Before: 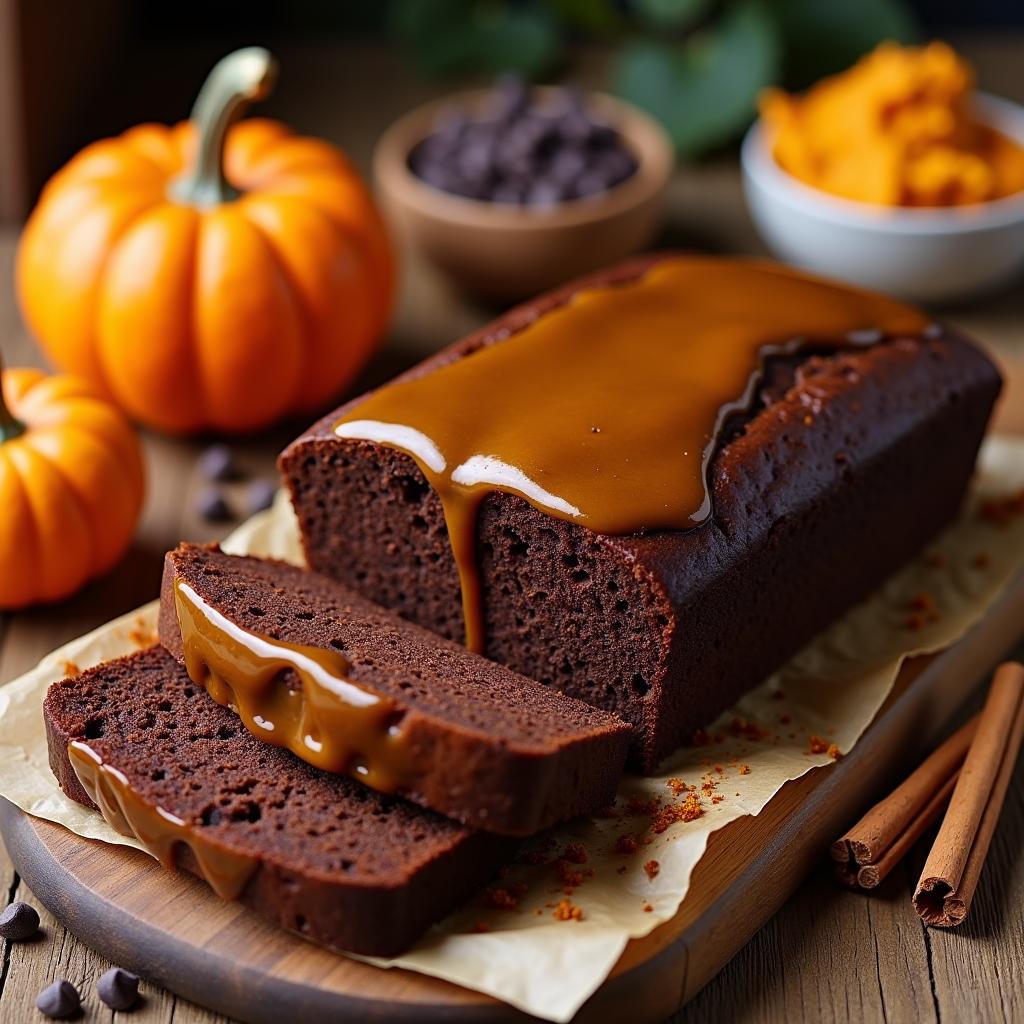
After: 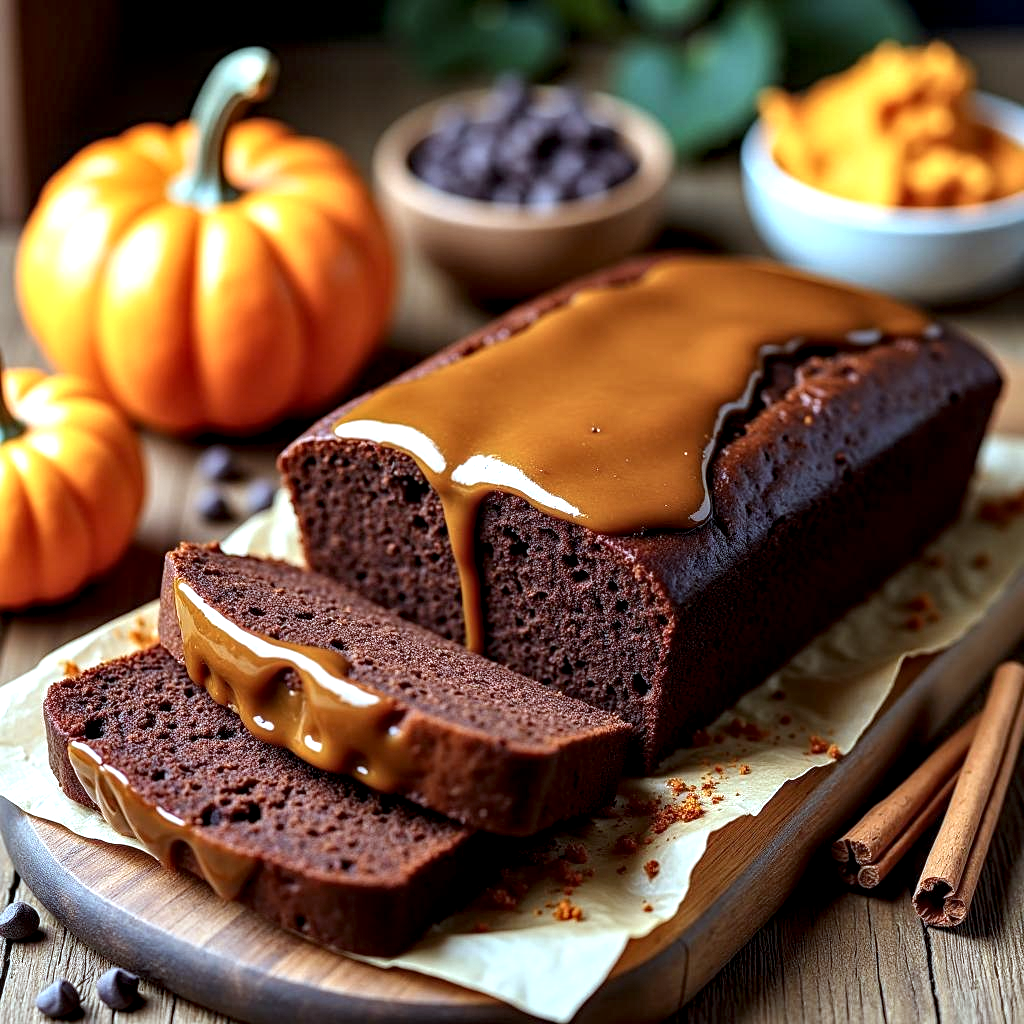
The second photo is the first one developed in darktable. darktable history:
white balance: red 0.976, blue 1.04
color correction: highlights a* -10.04, highlights b* -10.37
exposure: exposure 0.6 EV, compensate highlight preservation false
local contrast: highlights 60%, shadows 60%, detail 160%
